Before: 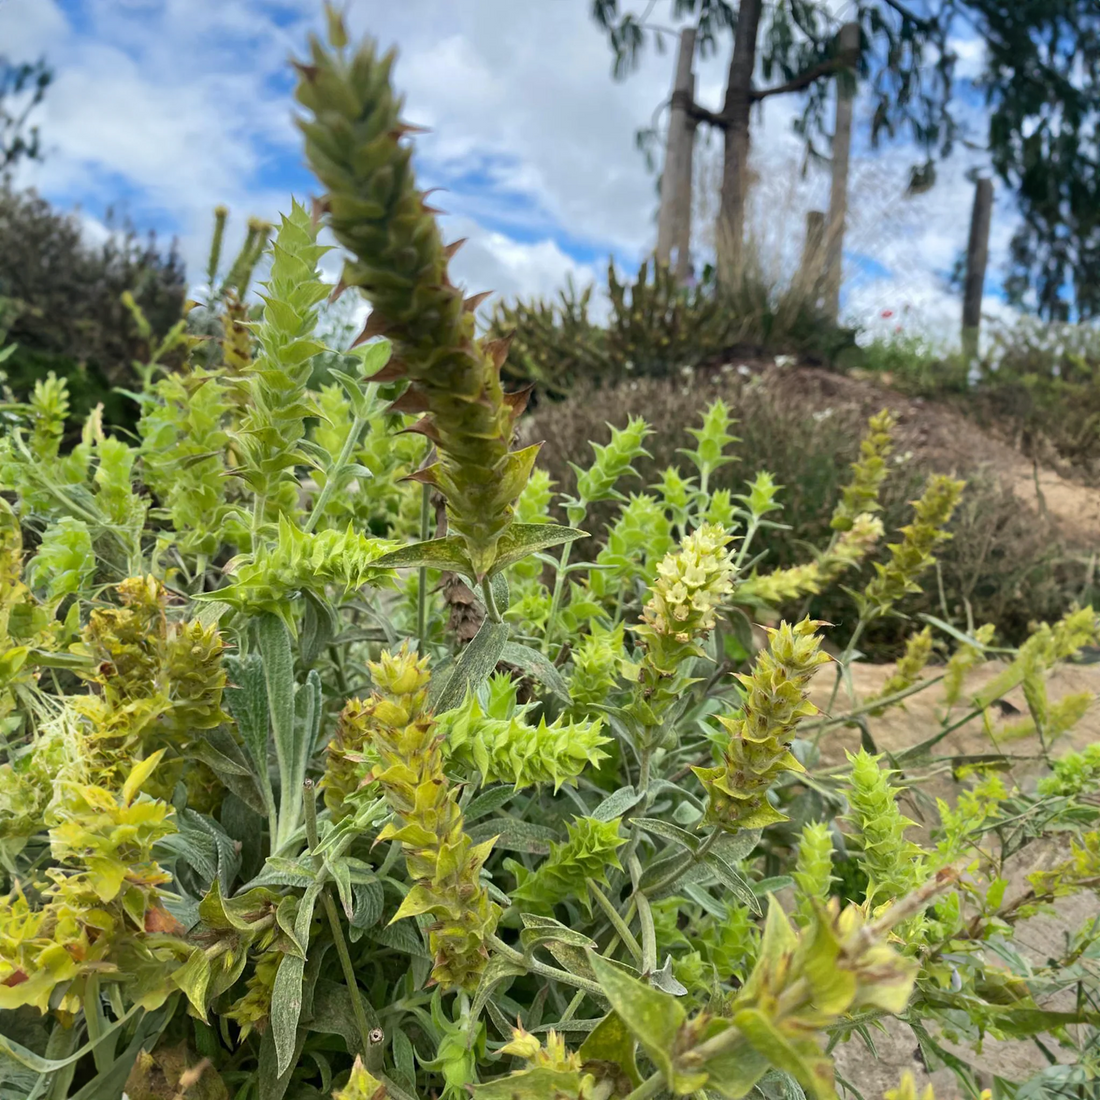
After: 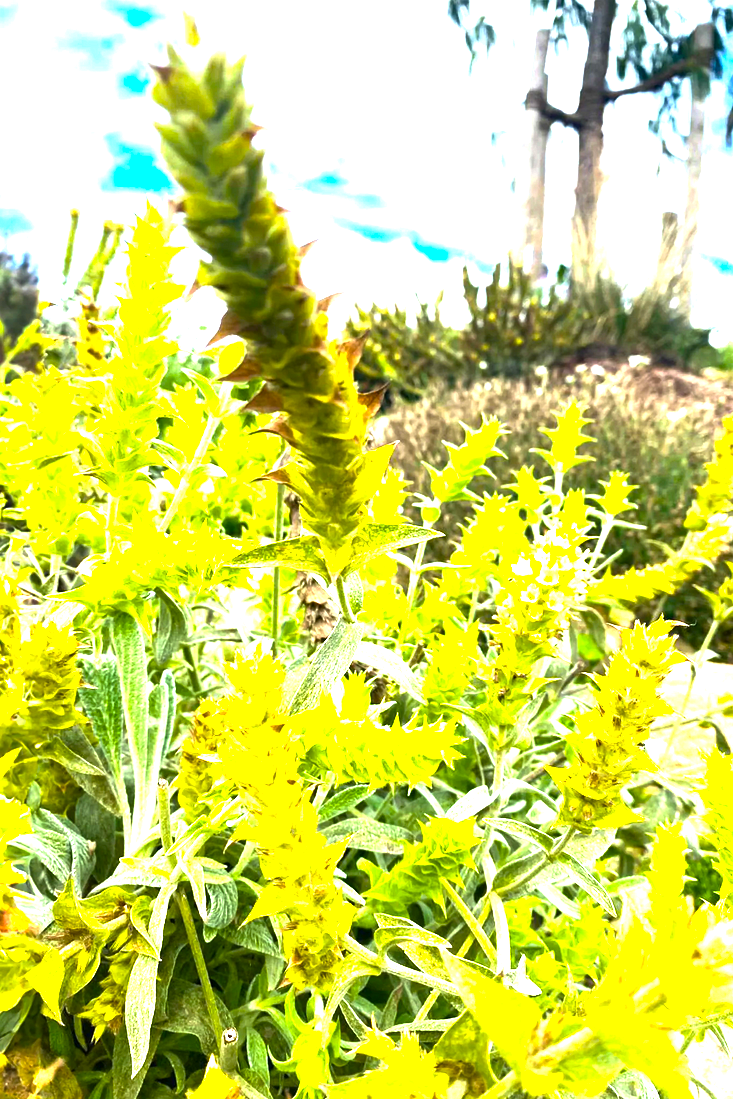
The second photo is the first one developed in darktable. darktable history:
color balance rgb: perceptual saturation grading › global saturation 25%, perceptual brilliance grading › global brilliance 35%, perceptual brilliance grading › highlights 50%, perceptual brilliance grading › mid-tones 60%, perceptual brilliance grading › shadows 35%, global vibrance 20%
crop and rotate: left 13.342%, right 19.991%
